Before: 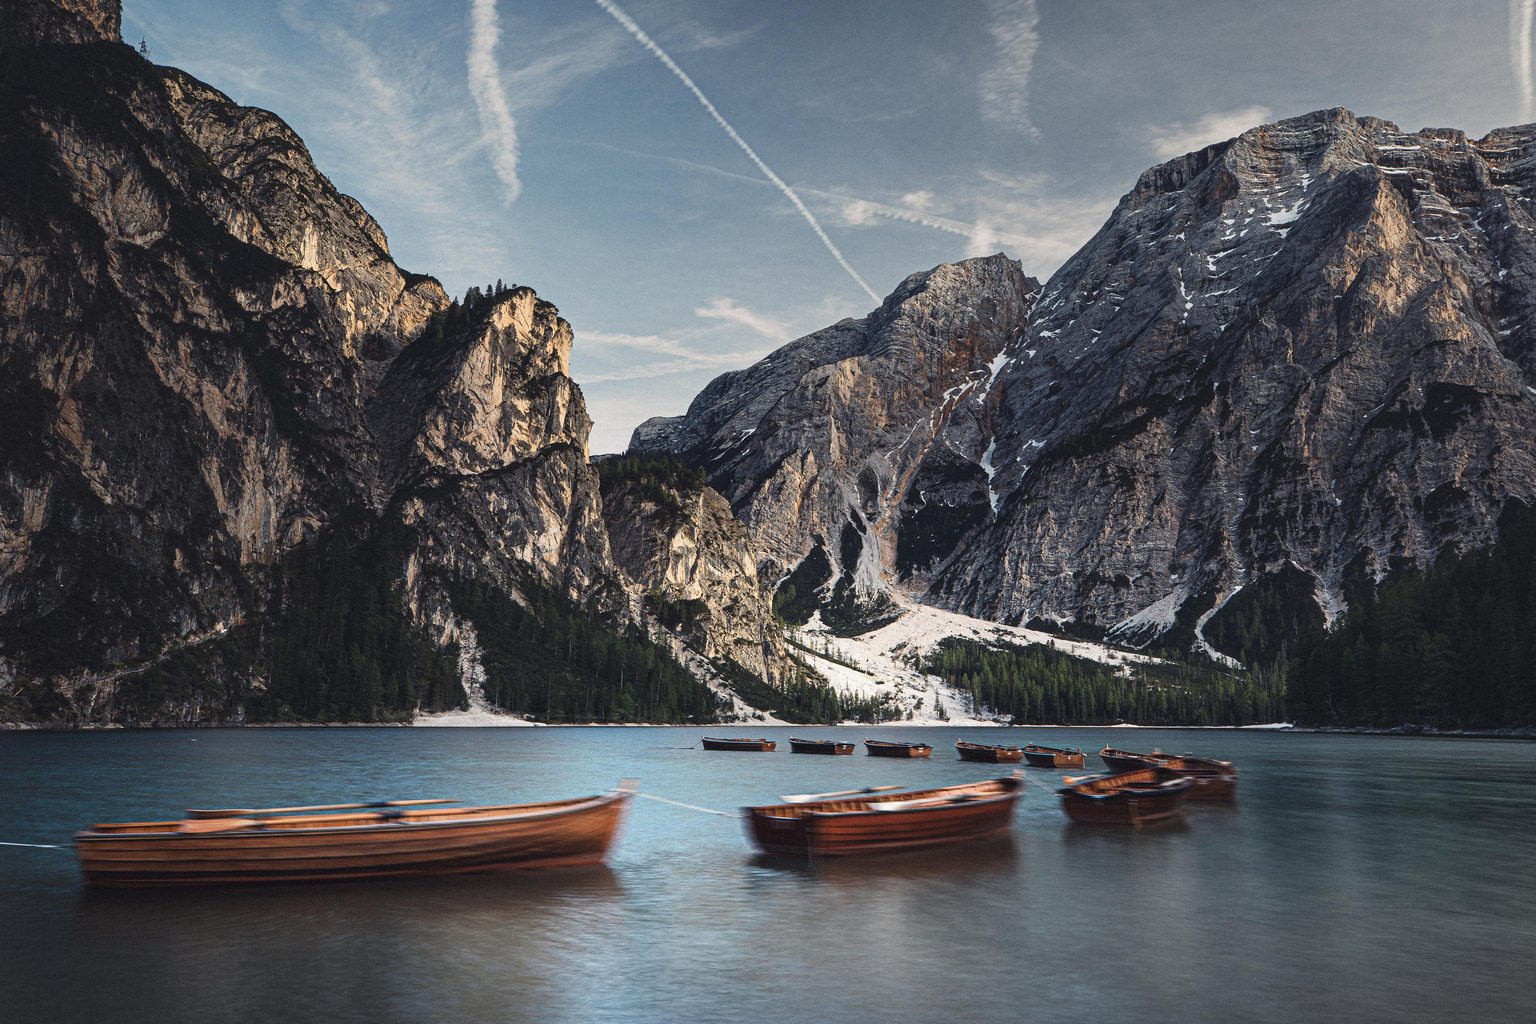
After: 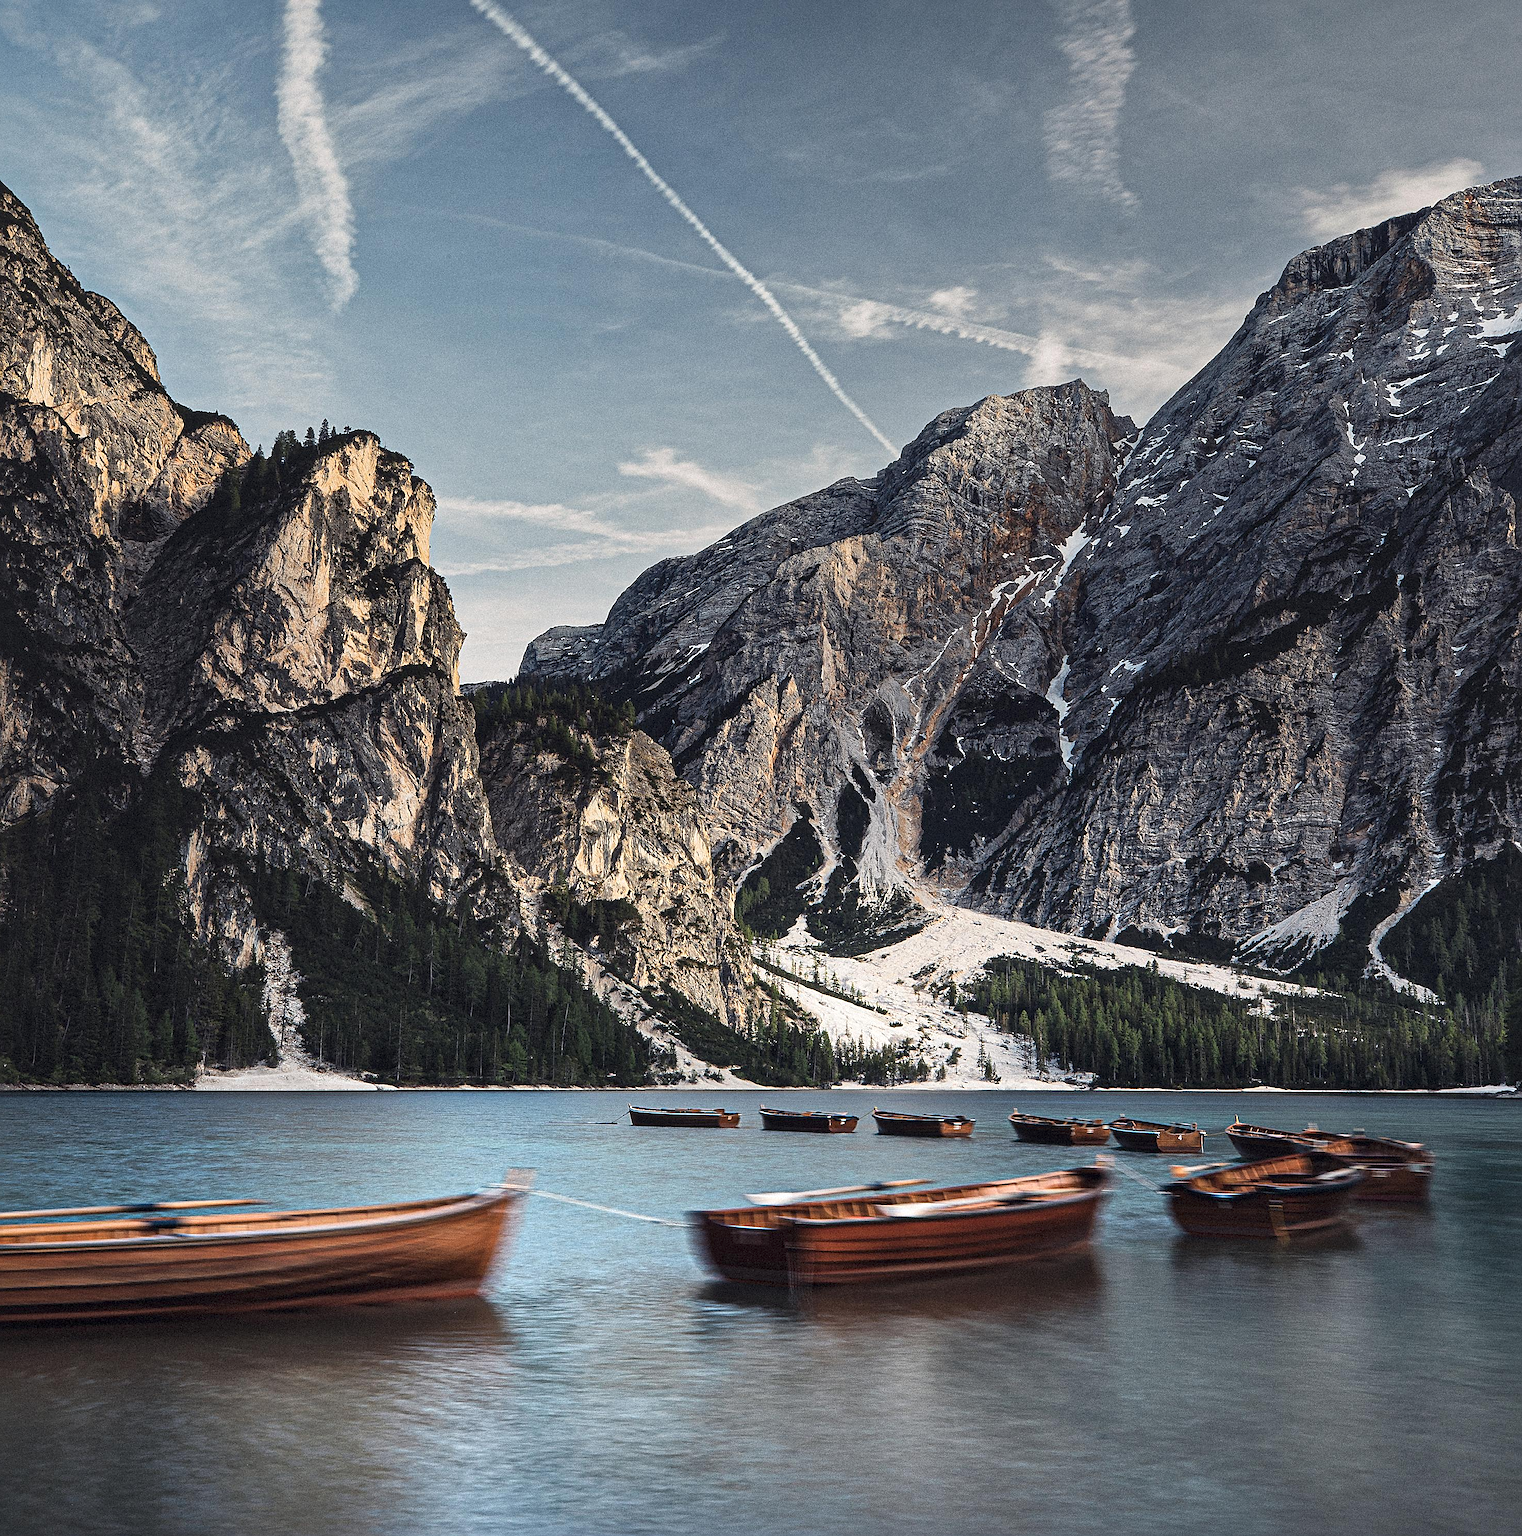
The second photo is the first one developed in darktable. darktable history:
sharpen: on, module defaults
crop and rotate: left 18.442%, right 15.508%
local contrast: mode bilateral grid, contrast 20, coarseness 50, detail 144%, midtone range 0.2
